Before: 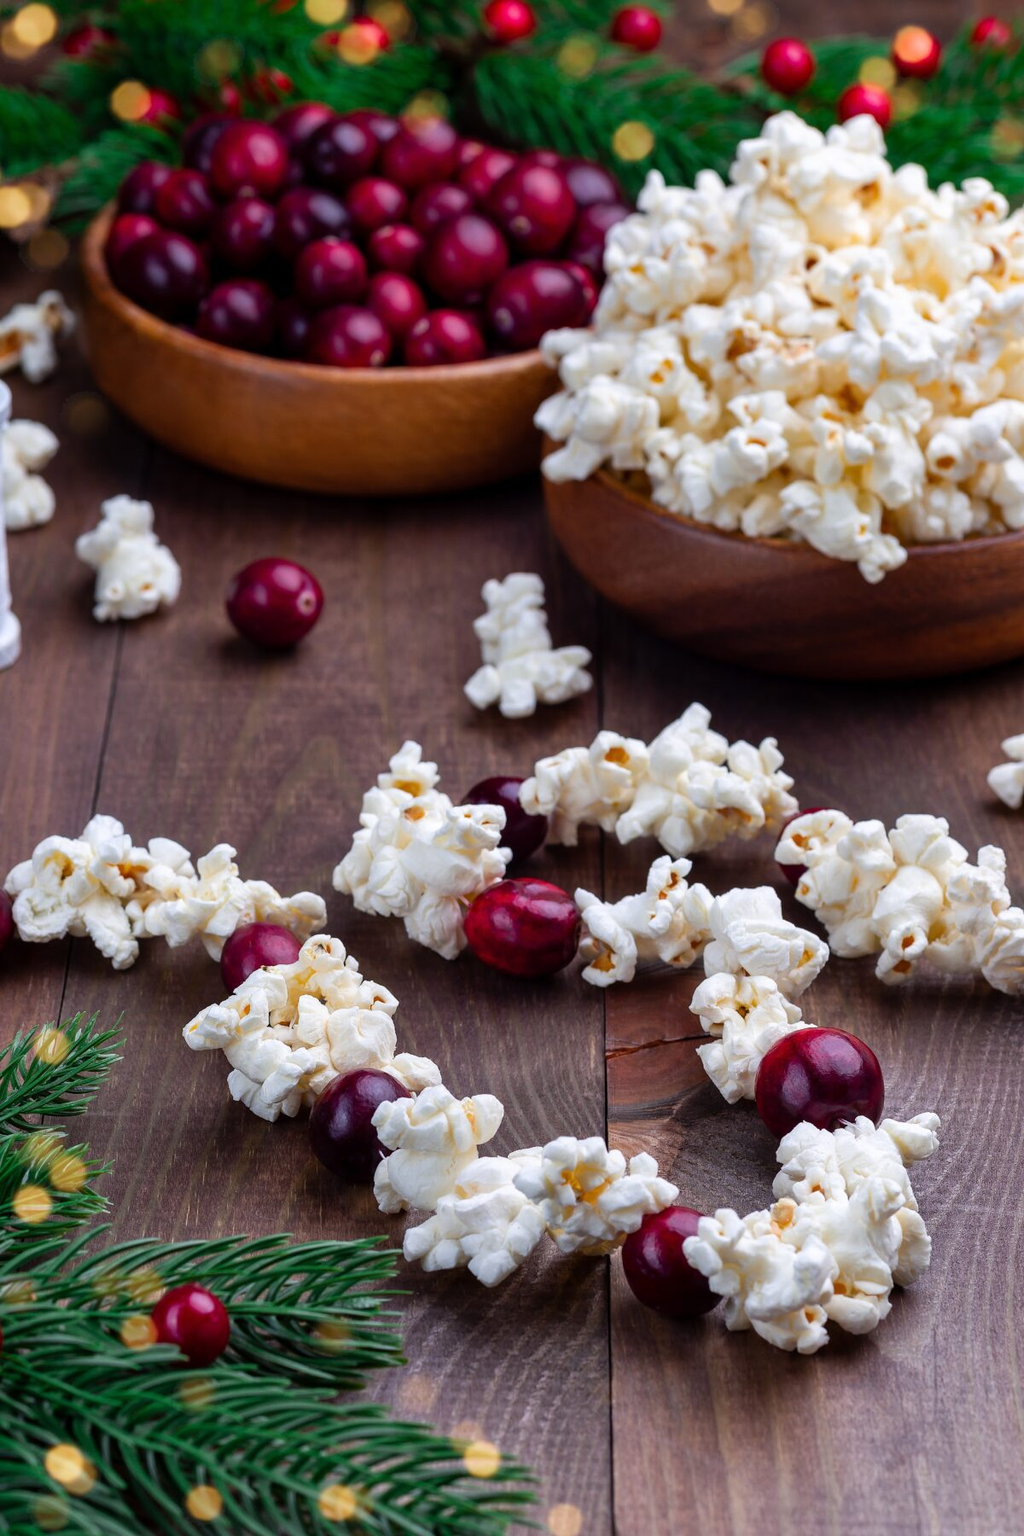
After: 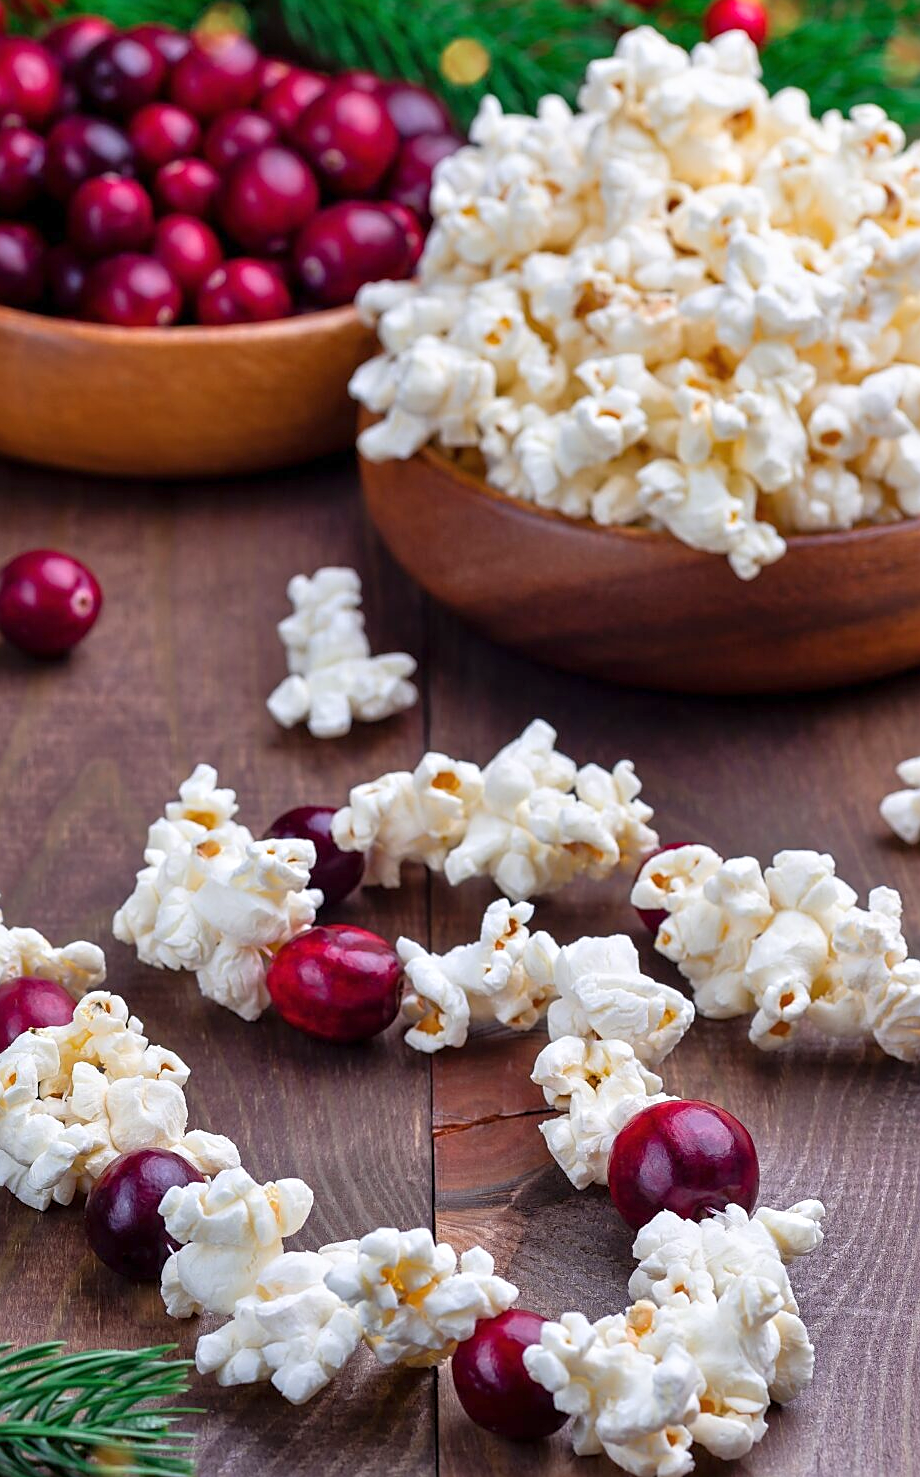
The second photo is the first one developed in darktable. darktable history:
crop: left 23.095%, top 5.827%, bottom 11.854%
tone equalizer: -8 EV 1 EV, -7 EV 1 EV, -6 EV 1 EV, -5 EV 1 EV, -4 EV 1 EV, -3 EV 0.75 EV, -2 EV 0.5 EV, -1 EV 0.25 EV
sharpen: on, module defaults
color balance rgb: global vibrance -1%, saturation formula JzAzBz (2021)
